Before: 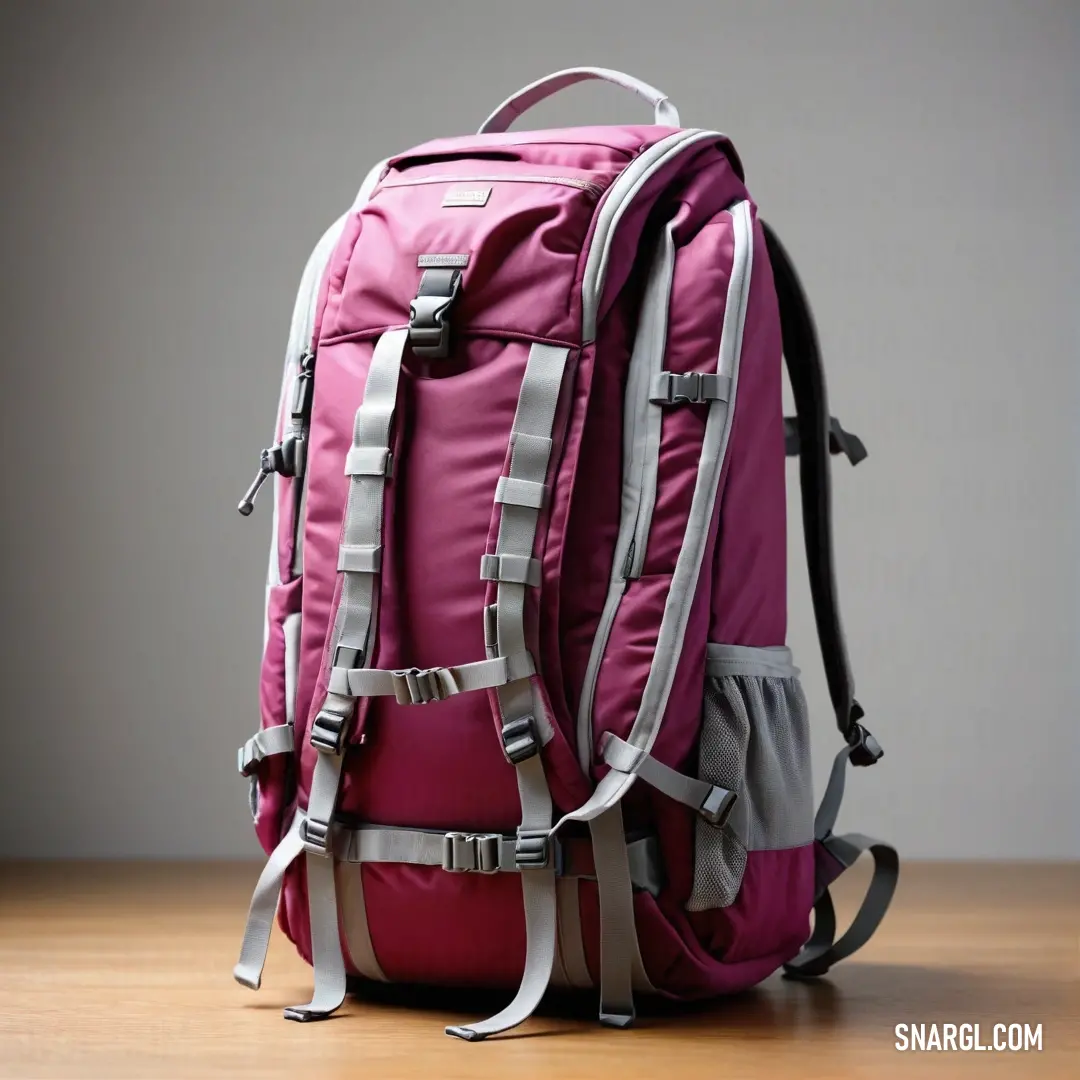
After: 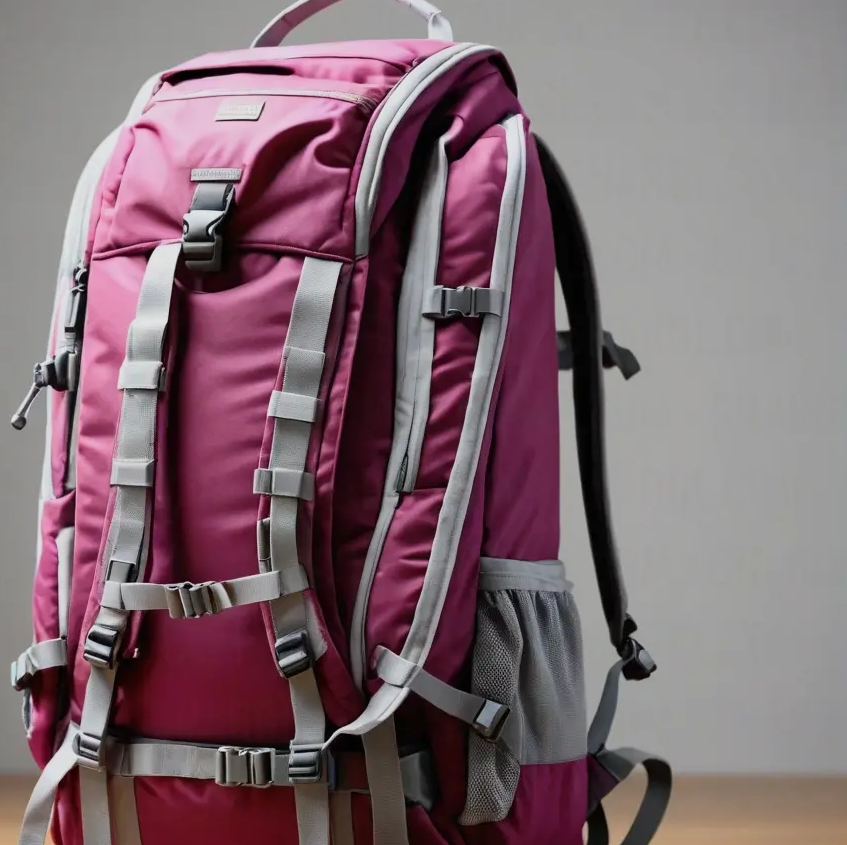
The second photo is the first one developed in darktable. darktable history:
tone equalizer: -8 EV -0.001 EV, -7 EV 0.004 EV, -6 EV -0.014 EV, -5 EV 0.013 EV, -4 EV -0.023 EV, -3 EV 0.01 EV, -2 EV -0.057 EV, -1 EV -0.295 EV, +0 EV -0.612 EV, edges refinement/feathering 500, mask exposure compensation -1.57 EV, preserve details no
crop and rotate: left 21.023%, top 8.089%, right 0.482%, bottom 13.615%
